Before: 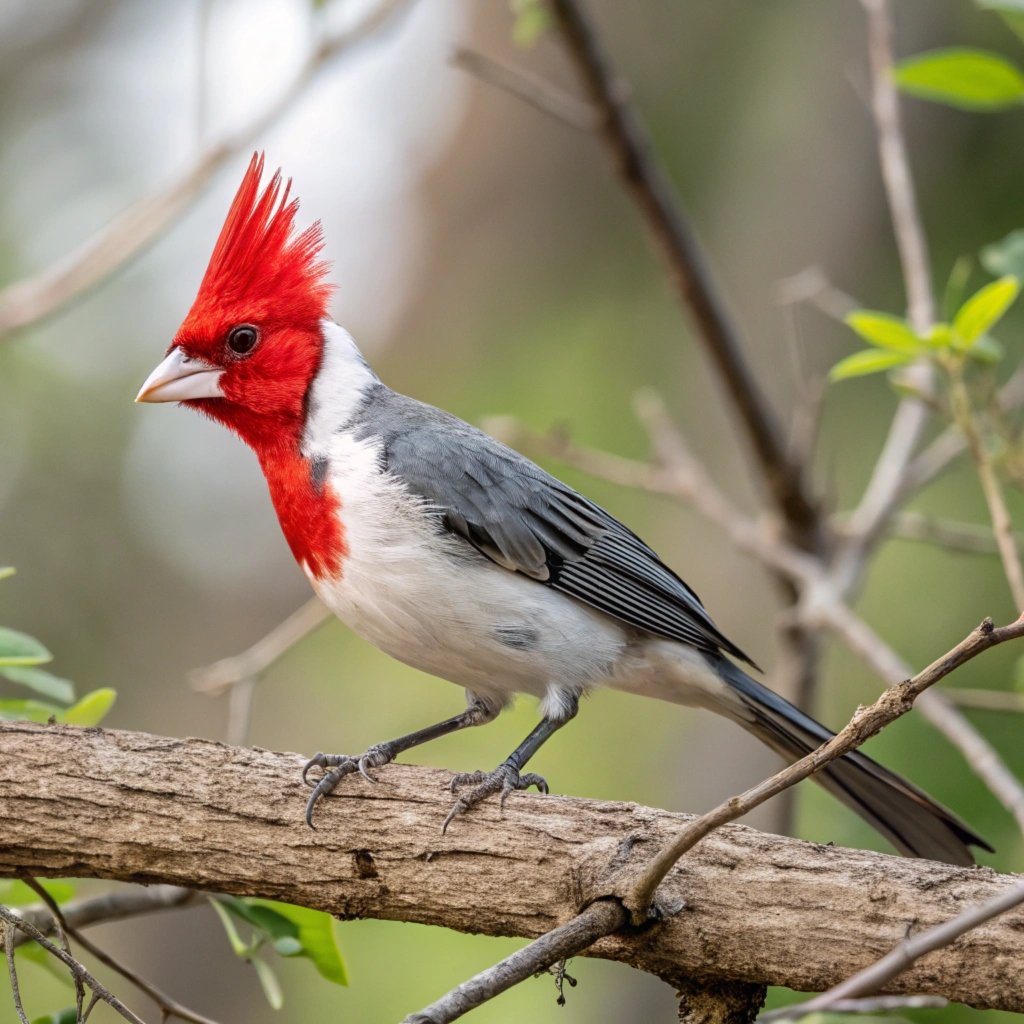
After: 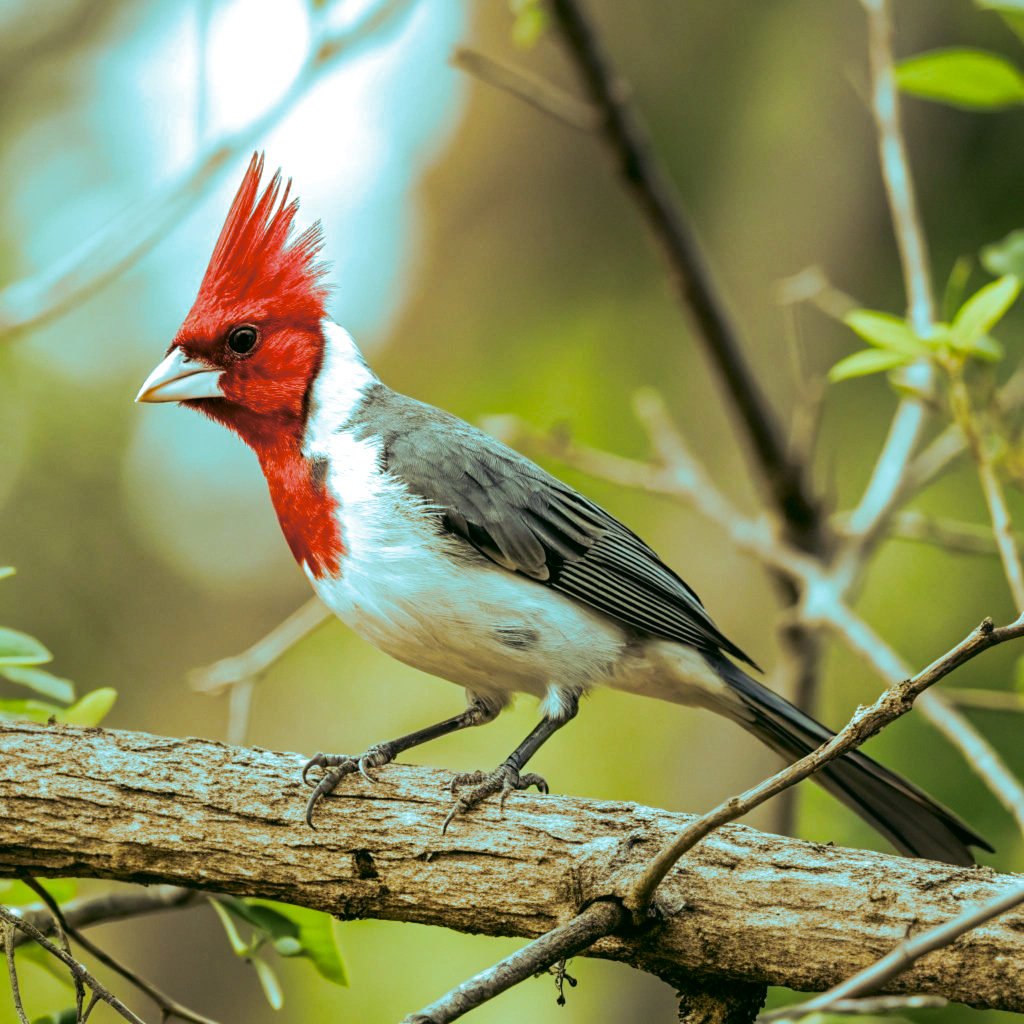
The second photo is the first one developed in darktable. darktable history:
color correction: highlights a* 5.62, highlights b* 33.57, shadows a* -25.86, shadows b* 4.02
split-toning: shadows › hue 327.6°, highlights › hue 198°, highlights › saturation 0.55, balance -21.25, compress 0%
white balance: red 1, blue 1
color balance rgb: shadows lift › luminance -20%, power › hue 72.24°, highlights gain › luminance 15%, global offset › hue 171.6°, perceptual saturation grading › global saturation 14.09%, perceptual saturation grading › highlights -25%, perceptual saturation grading › shadows 25%, global vibrance 25%, contrast 10%
